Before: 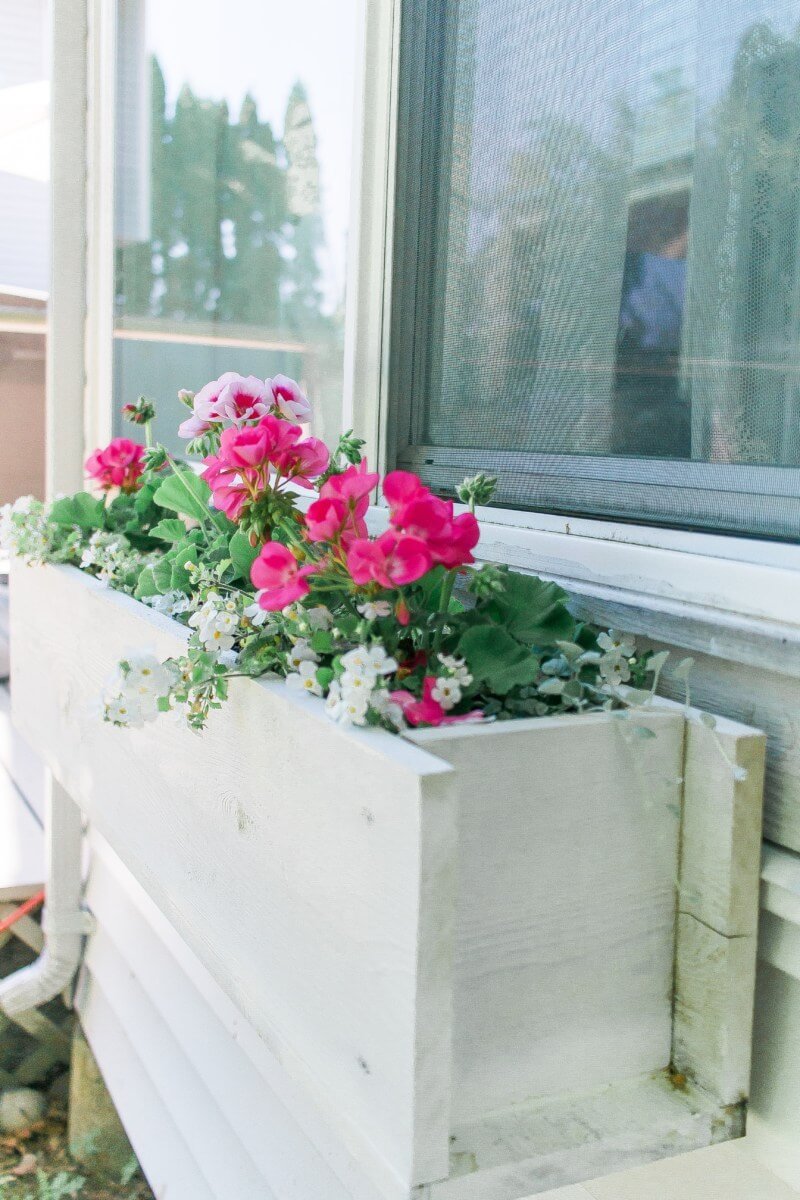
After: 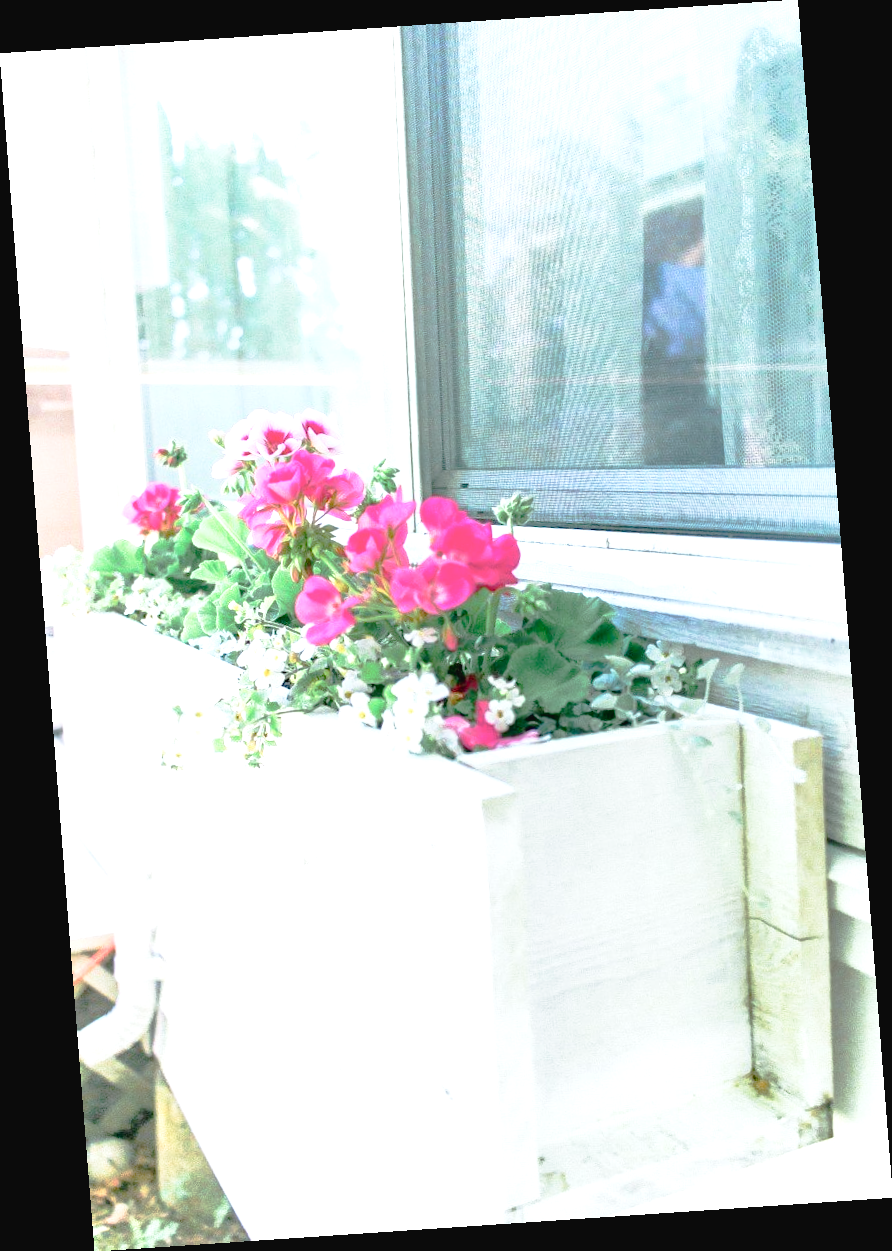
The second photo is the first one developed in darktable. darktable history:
exposure: black level correction 0, exposure 1 EV, compensate highlight preservation false
white balance: red 0.983, blue 1.036
tone curve: curves: ch0 [(0, 0) (0.003, 0.03) (0.011, 0.03) (0.025, 0.033) (0.044, 0.038) (0.069, 0.057) (0.1, 0.109) (0.136, 0.174) (0.177, 0.243) (0.224, 0.313) (0.277, 0.391) (0.335, 0.464) (0.399, 0.515) (0.468, 0.563) (0.543, 0.616) (0.623, 0.679) (0.709, 0.766) (0.801, 0.865) (0.898, 0.948) (1, 1)], preserve colors none
rotate and perspective: rotation -4.2°, shear 0.006, automatic cropping off
